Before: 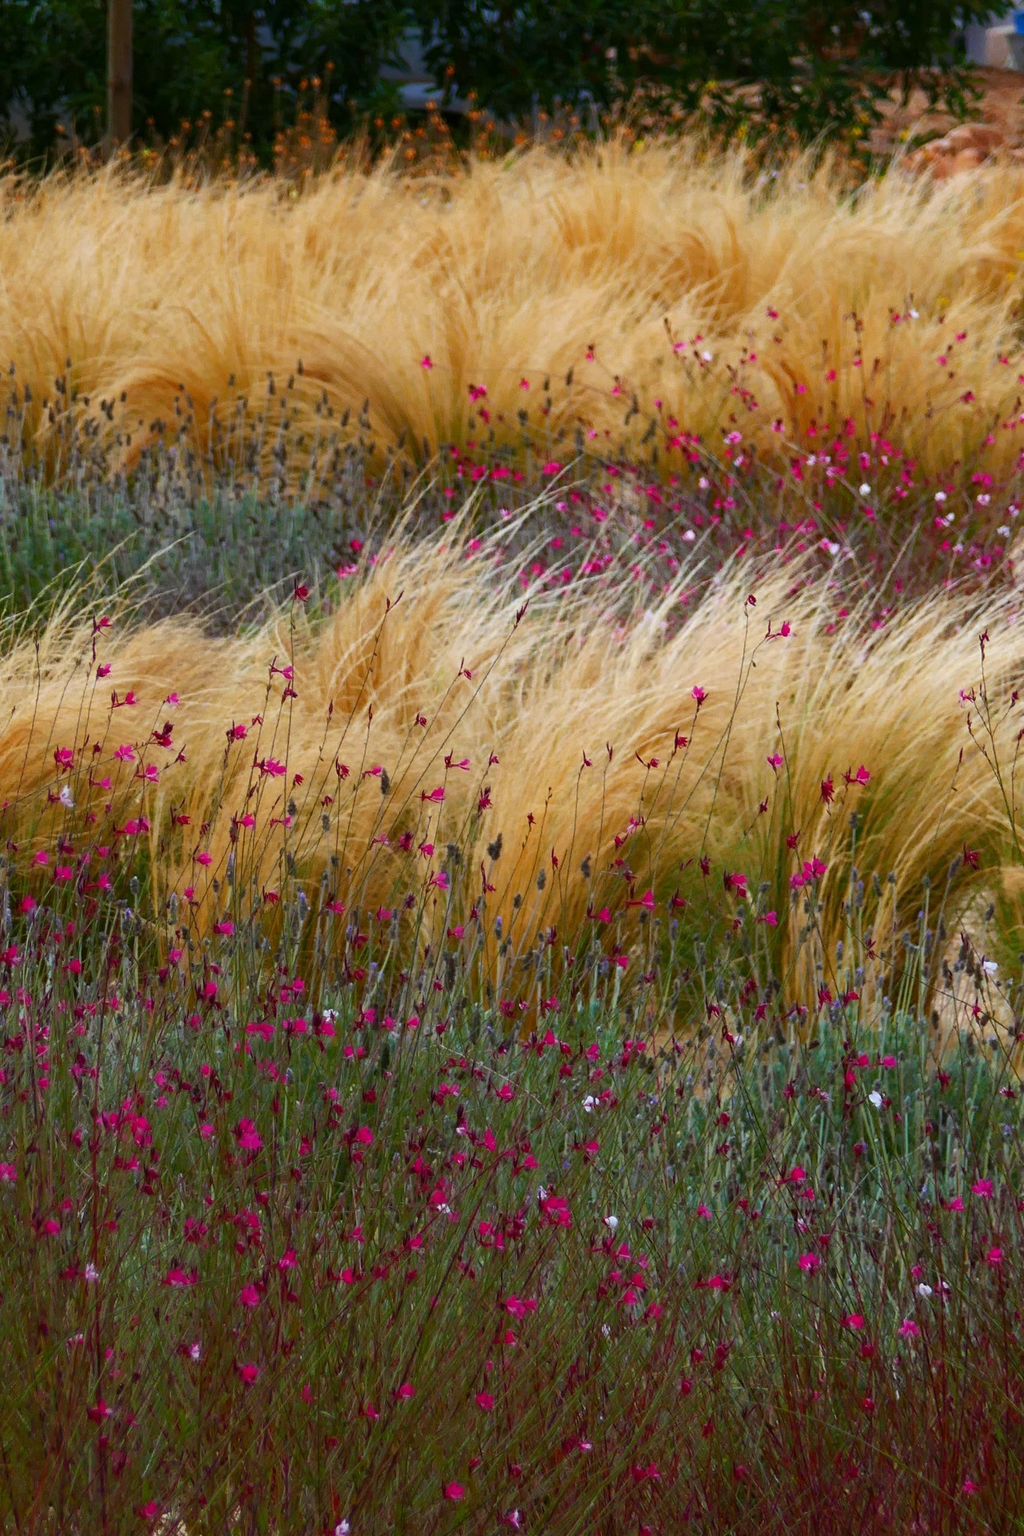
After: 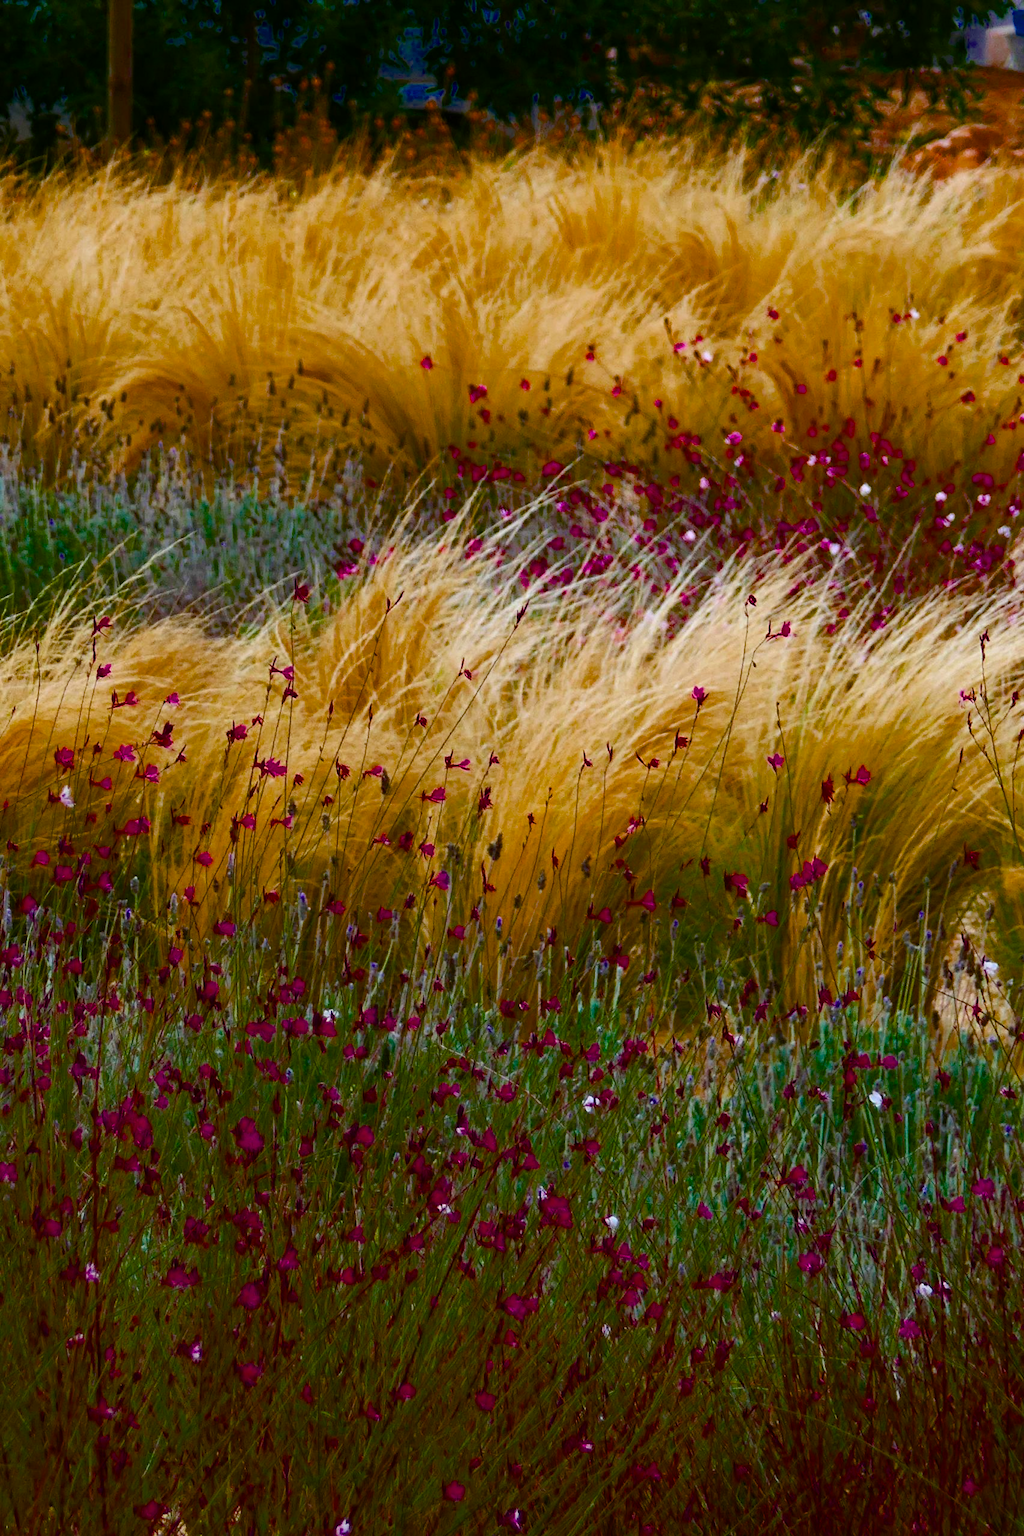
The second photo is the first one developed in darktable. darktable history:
color balance rgb: perceptual saturation grading › global saturation 35.138%, perceptual saturation grading › highlights -24.736%, perceptual saturation grading › shadows 49.603%, global vibrance 16.71%, saturation formula JzAzBz (2021)
